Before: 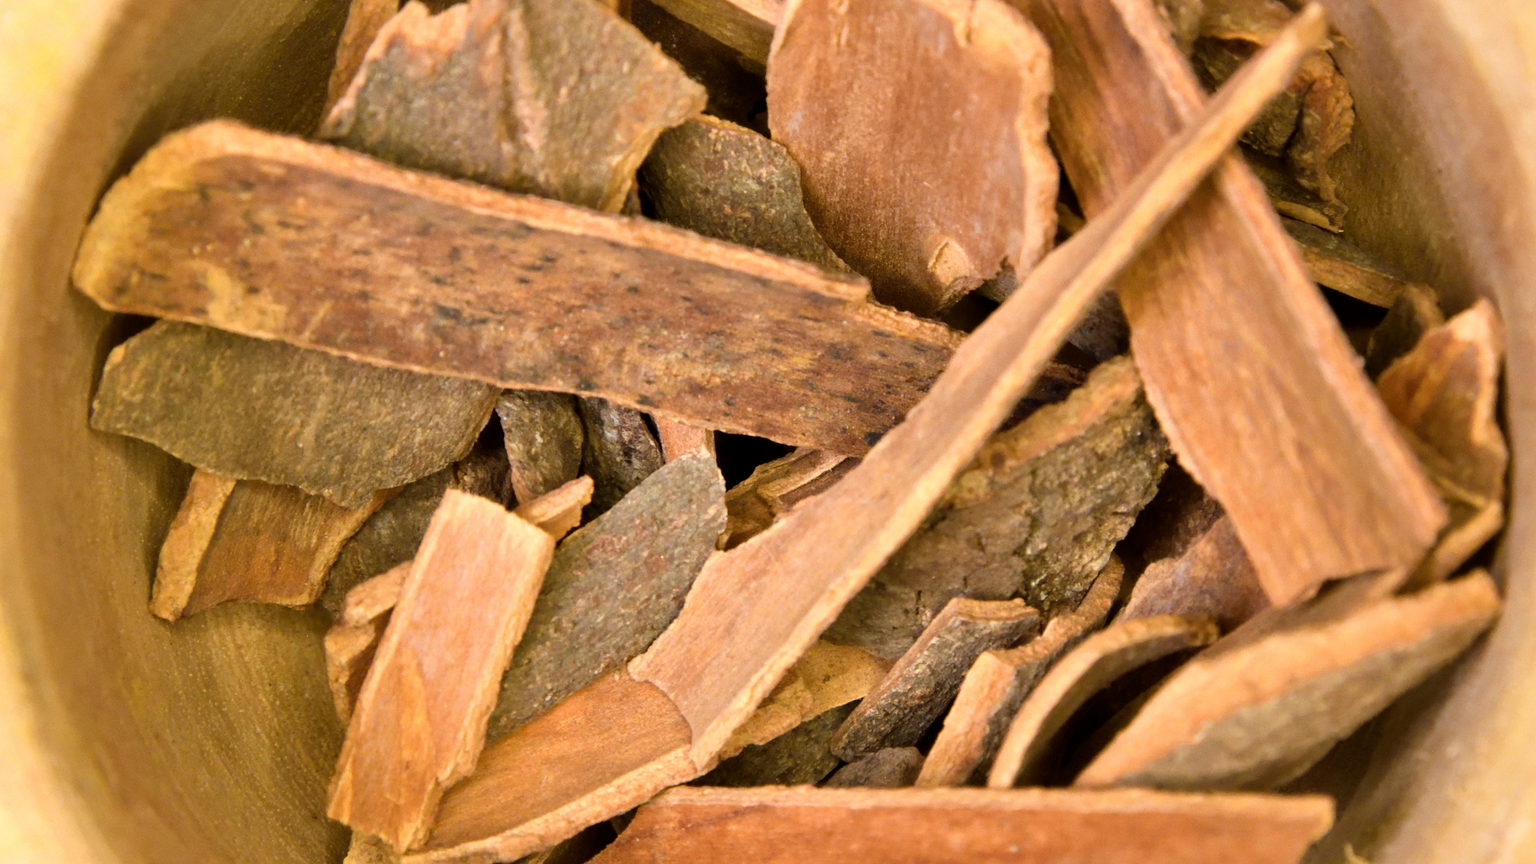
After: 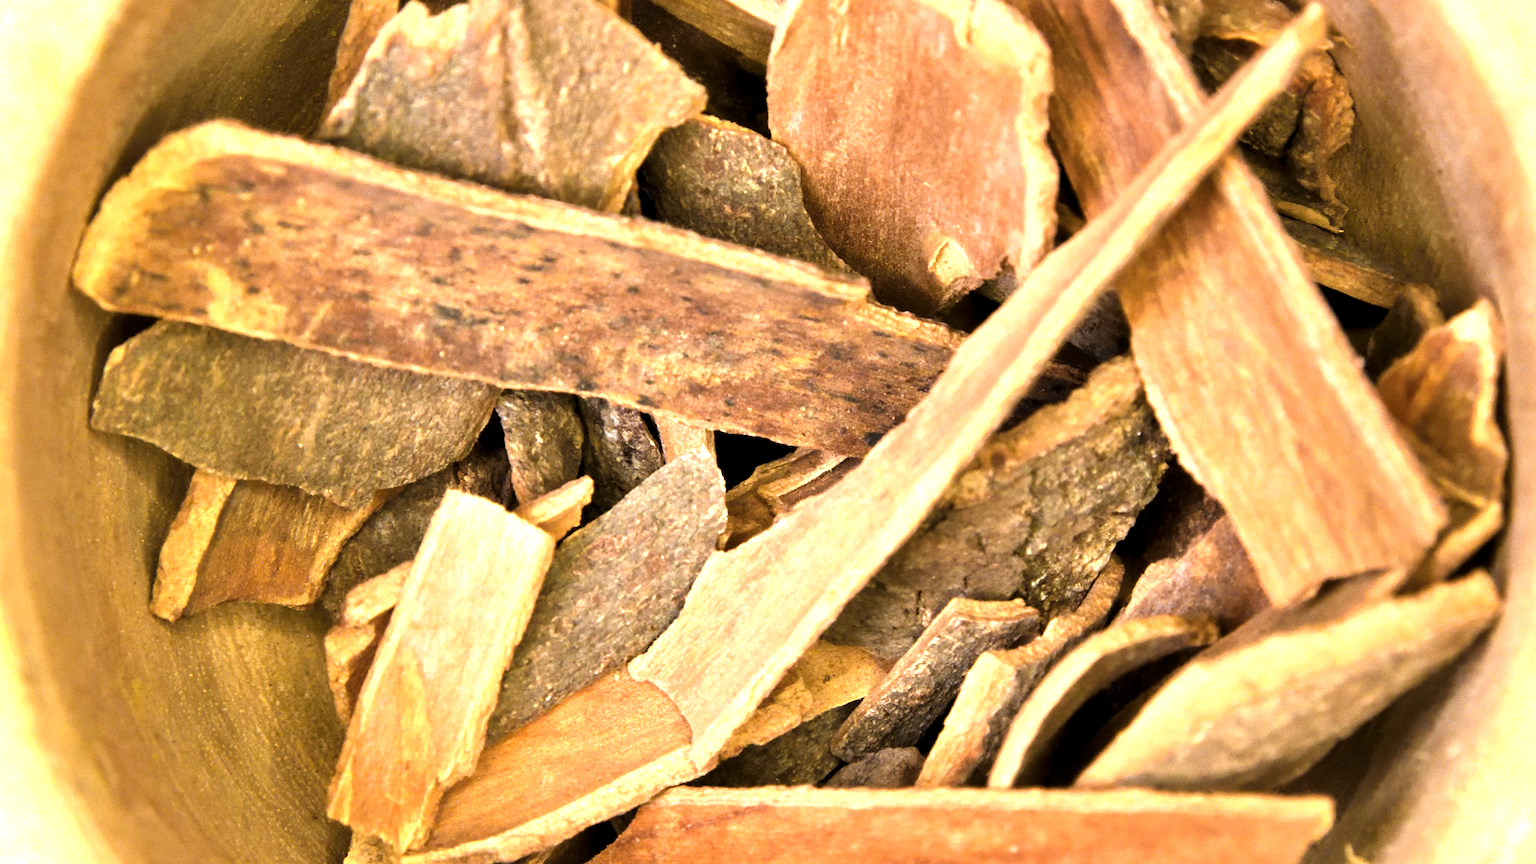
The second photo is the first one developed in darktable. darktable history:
levels: levels [0.029, 0.545, 0.971]
exposure: black level correction 0, exposure 0.889 EV, compensate exposure bias true, compensate highlight preservation false
